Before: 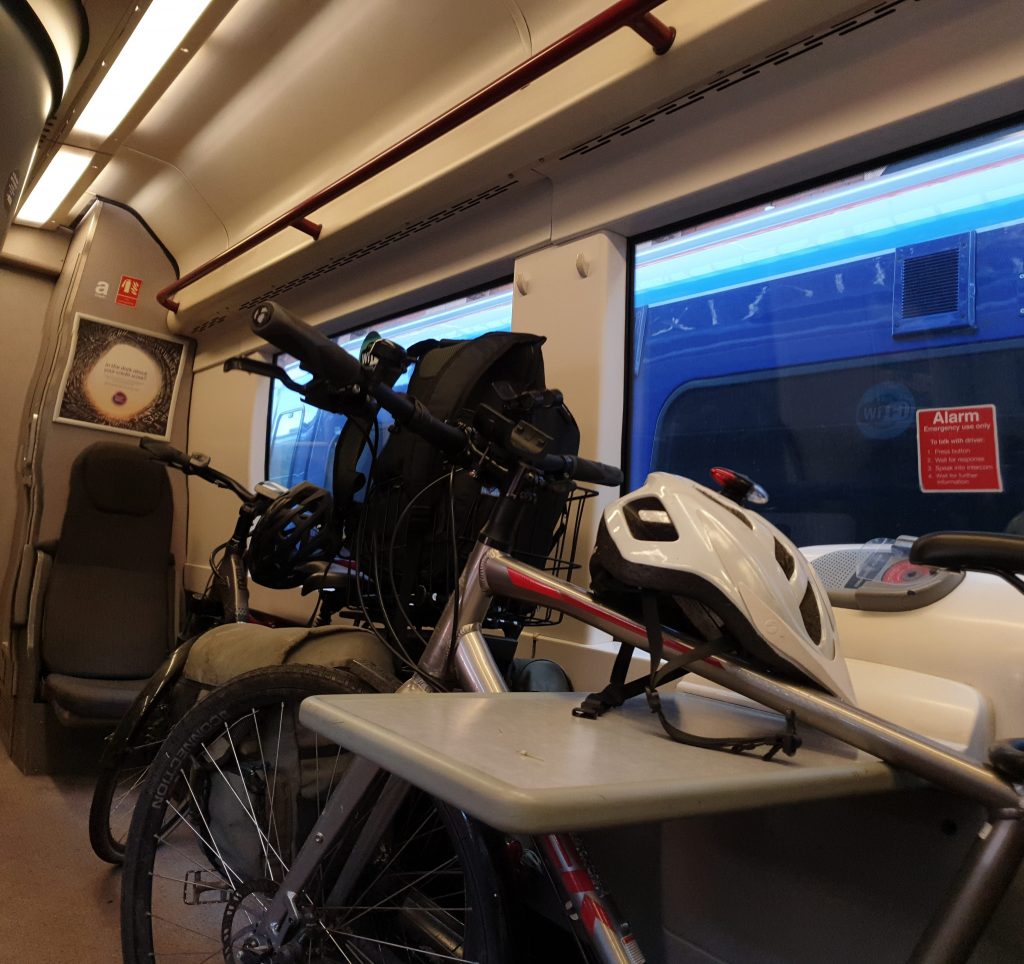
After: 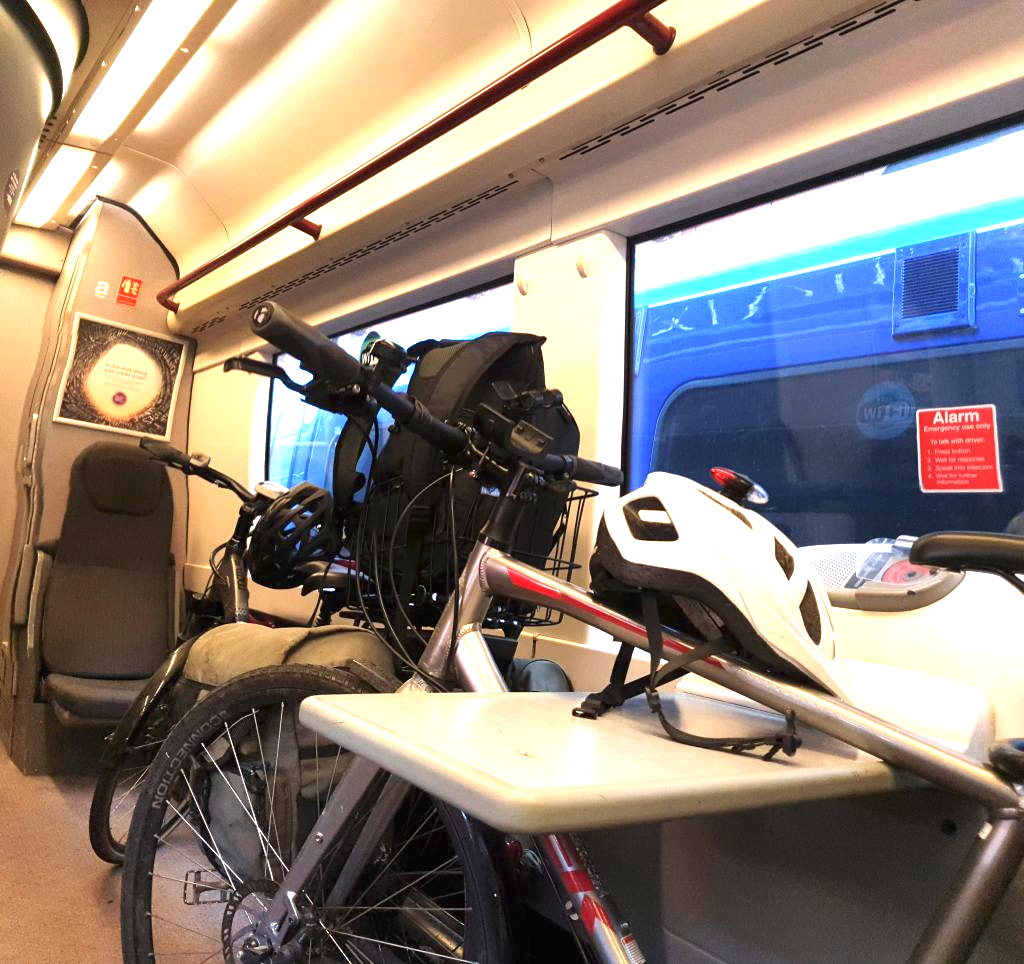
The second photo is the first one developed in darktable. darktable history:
contrast equalizer: octaves 7, y [[0.5, 0.5, 0.472, 0.5, 0.5, 0.5], [0.5 ×6], [0.5 ×6], [0 ×6], [0 ×6]]
exposure: exposure 1.989 EV, compensate exposure bias true, compensate highlight preservation false
